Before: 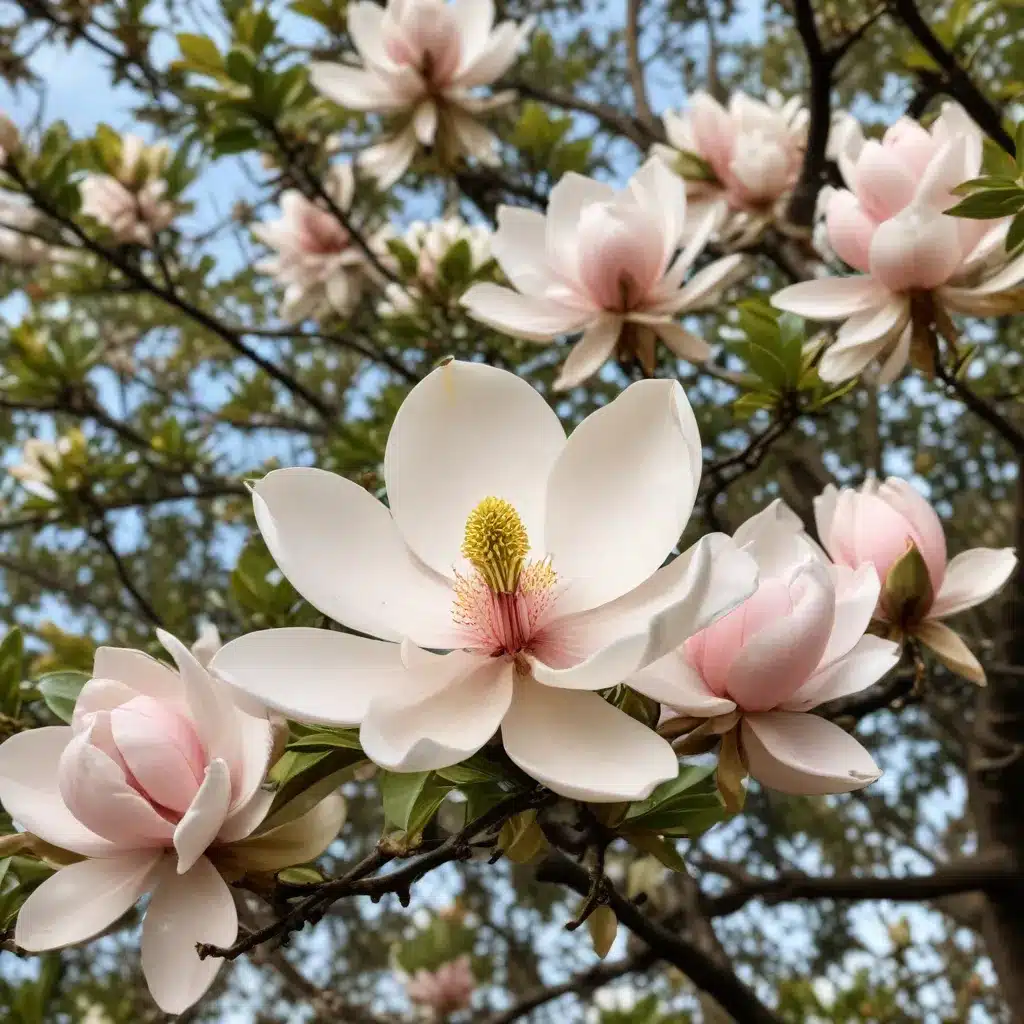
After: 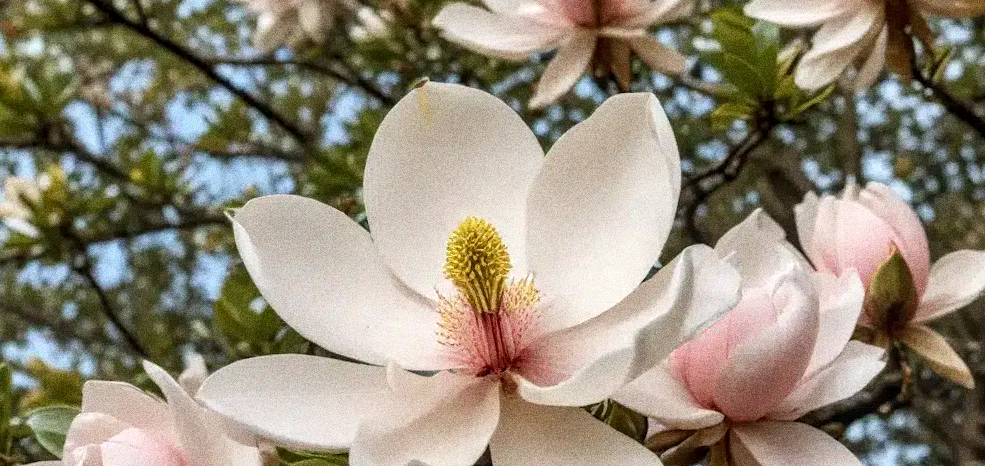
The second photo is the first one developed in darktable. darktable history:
crop and rotate: top 26.056%, bottom 25.543%
grain: coarseness 14.49 ISO, strength 48.04%, mid-tones bias 35%
rotate and perspective: rotation -2.12°, lens shift (vertical) 0.009, lens shift (horizontal) -0.008, automatic cropping original format, crop left 0.036, crop right 0.964, crop top 0.05, crop bottom 0.959
rgb curve: mode RGB, independent channels
local contrast: on, module defaults
